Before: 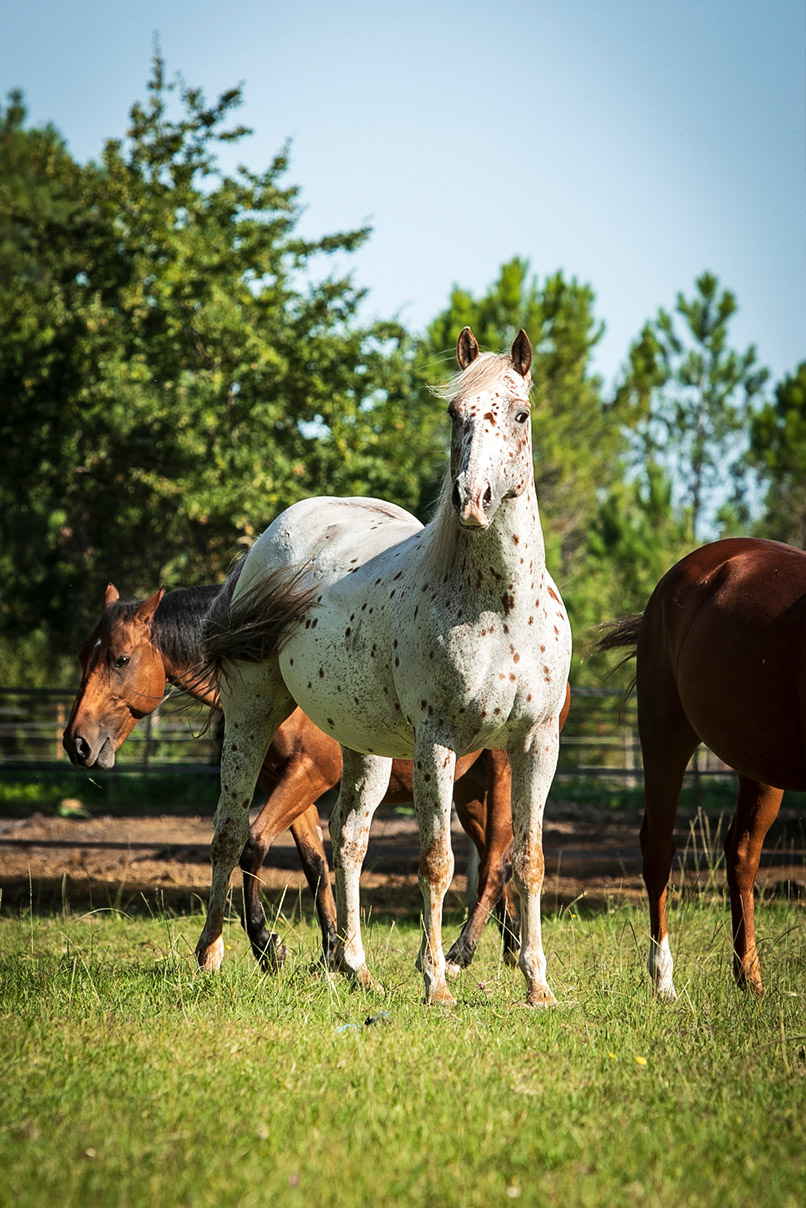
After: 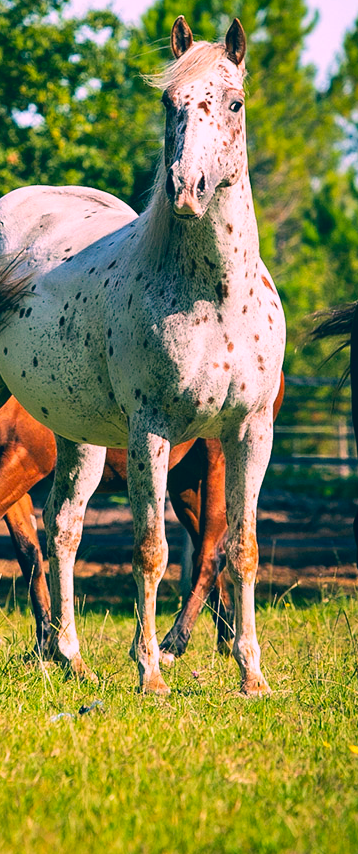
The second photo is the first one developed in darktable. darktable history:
crop: left 35.557%, top 25.8%, right 19.909%, bottom 3.424%
color correction: highlights a* 16.31, highlights b* 0.31, shadows a* -15.41, shadows b* -14.65, saturation 1.5
